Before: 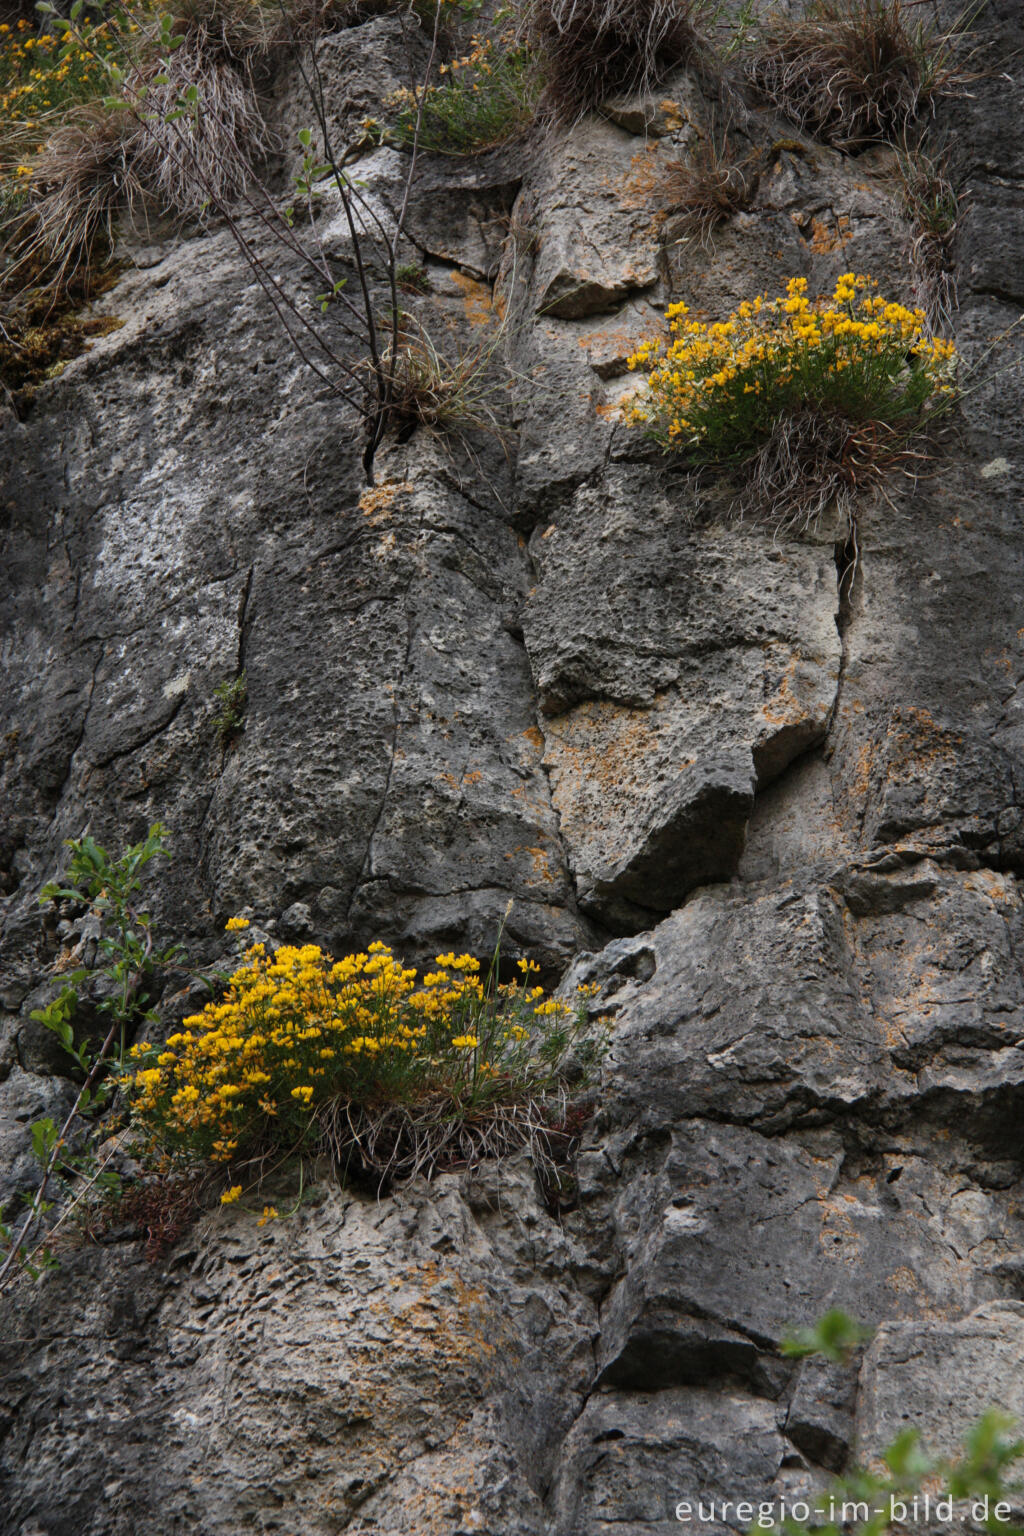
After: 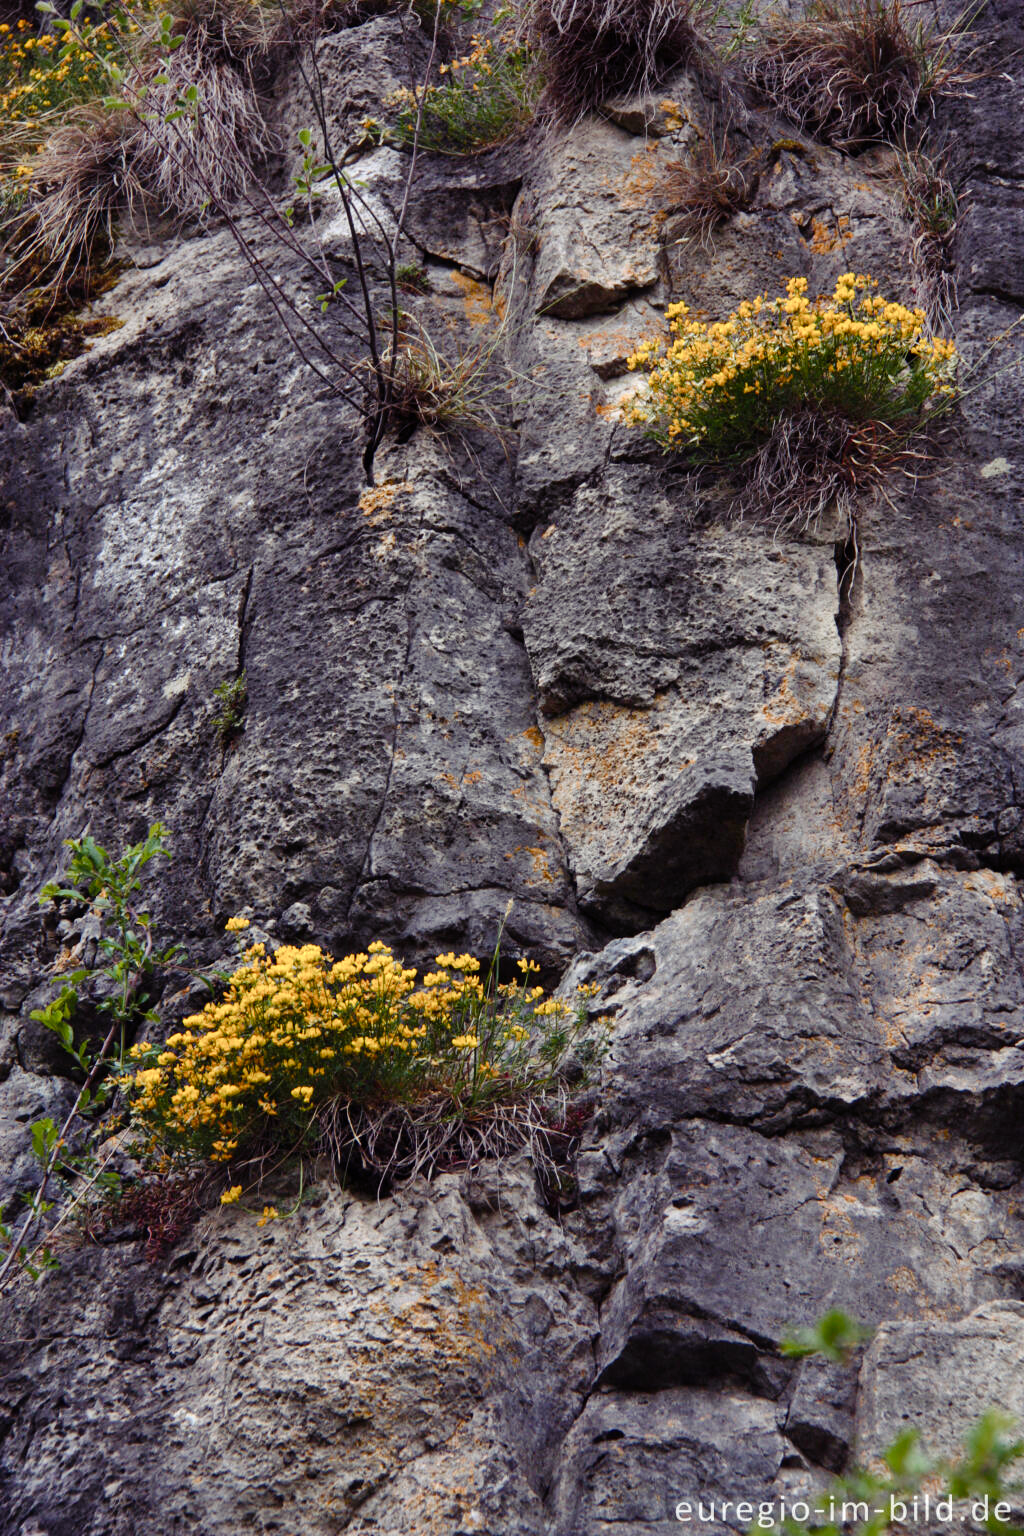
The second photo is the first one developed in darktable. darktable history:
color balance rgb: shadows lift › luminance -21.582%, shadows lift › chroma 8.856%, shadows lift › hue 284.33°, perceptual saturation grading › global saturation 20%, perceptual saturation grading › highlights -50.183%, perceptual saturation grading › shadows 30.511%, global vibrance 20%
shadows and highlights: soften with gaussian
tone equalizer: -8 EV -0.38 EV, -7 EV -0.406 EV, -6 EV -0.364 EV, -5 EV -0.208 EV, -3 EV 0.245 EV, -2 EV 0.322 EV, -1 EV 0.393 EV, +0 EV 0.403 EV
